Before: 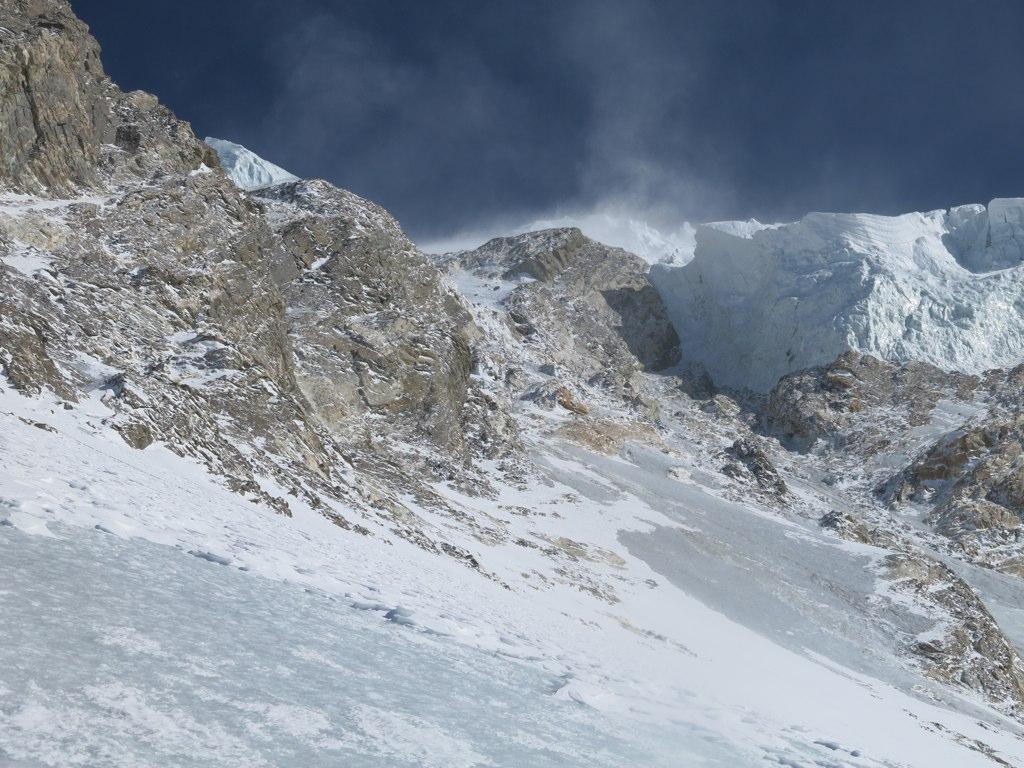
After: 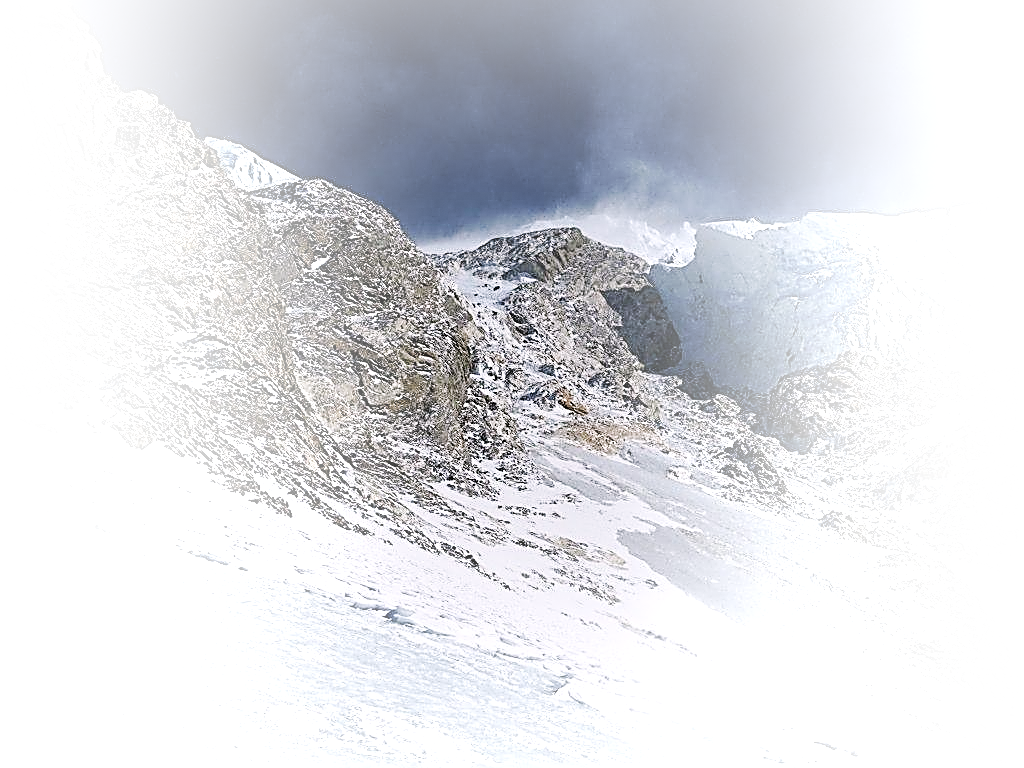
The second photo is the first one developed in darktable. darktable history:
color correction: highlights a* 3.02, highlights b* -1.31, shadows a* -0.099, shadows b* 1.88, saturation 0.977
sharpen: amount 1.983
vignetting: fall-off start 18.62%, fall-off radius 137.4%, brightness 0.992, saturation -0.492, width/height ratio 0.615, shape 0.591, dithering 8-bit output
base curve: curves: ch0 [(0, 0) (0.032, 0.025) (0.121, 0.166) (0.206, 0.329) (0.605, 0.79) (1, 1)], preserve colors none
